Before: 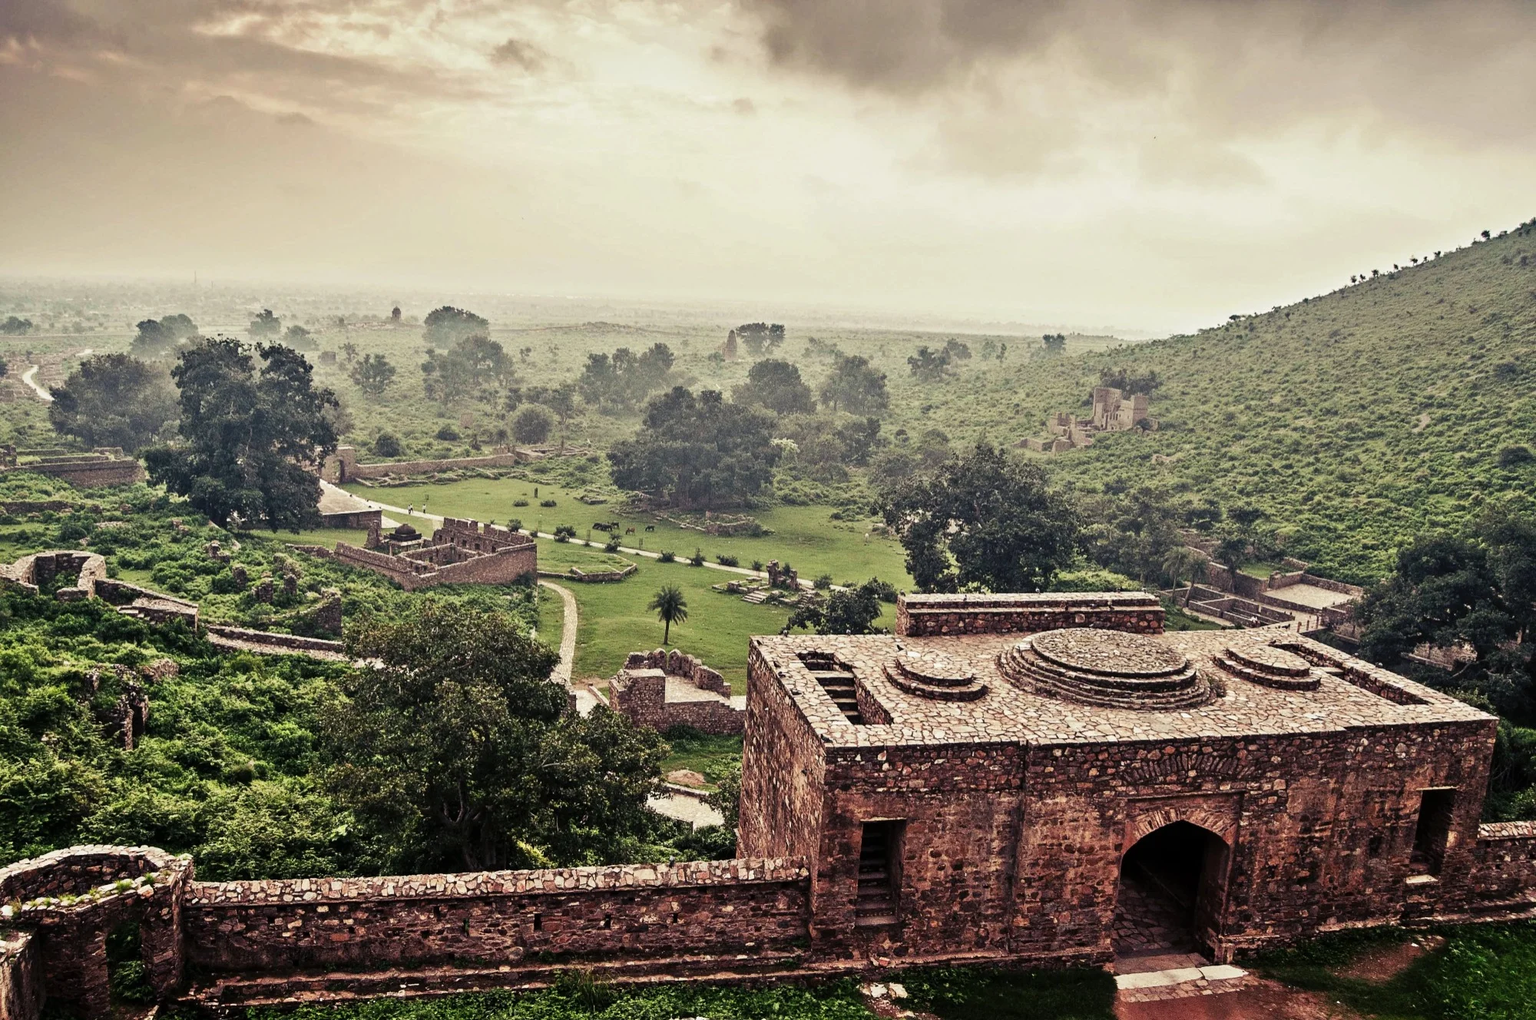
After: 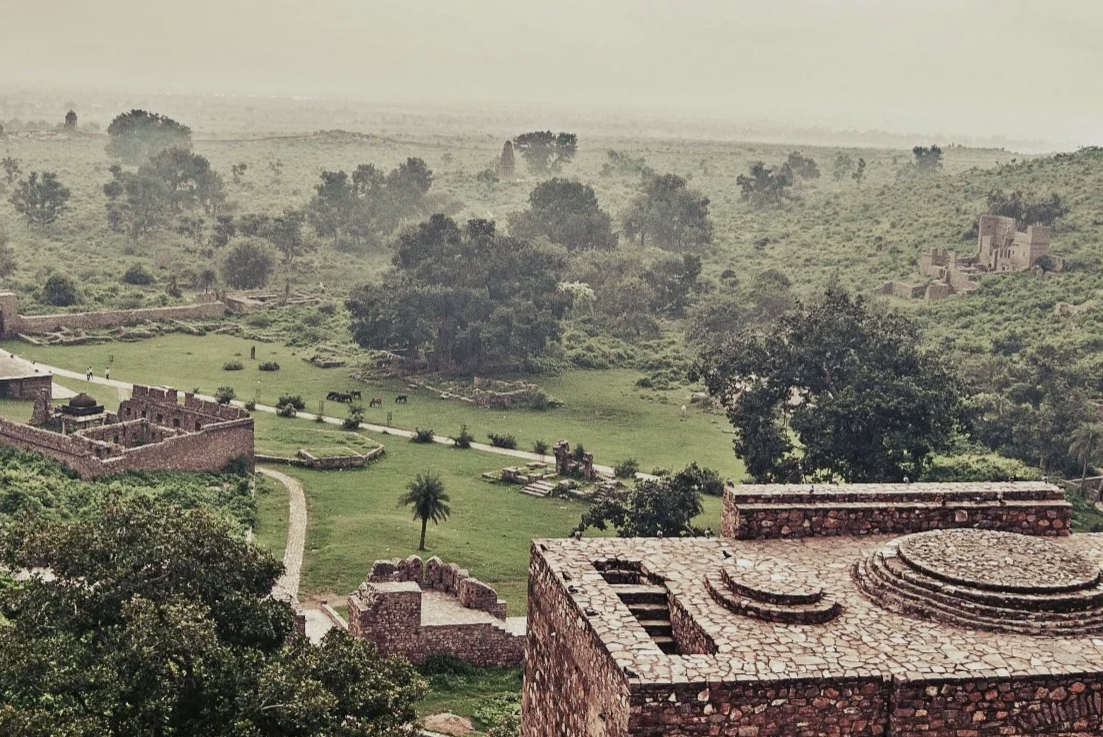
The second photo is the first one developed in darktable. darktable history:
crop and rotate: left 22.275%, top 21.797%, right 22.557%, bottom 22.649%
color balance rgb: linear chroma grading › shadows -1.634%, linear chroma grading › highlights -14.174%, linear chroma grading › global chroma -9.607%, linear chroma grading › mid-tones -10.393%, perceptual saturation grading › global saturation 0.169%, global vibrance -7.377%, contrast -13.062%, saturation formula JzAzBz (2021)
